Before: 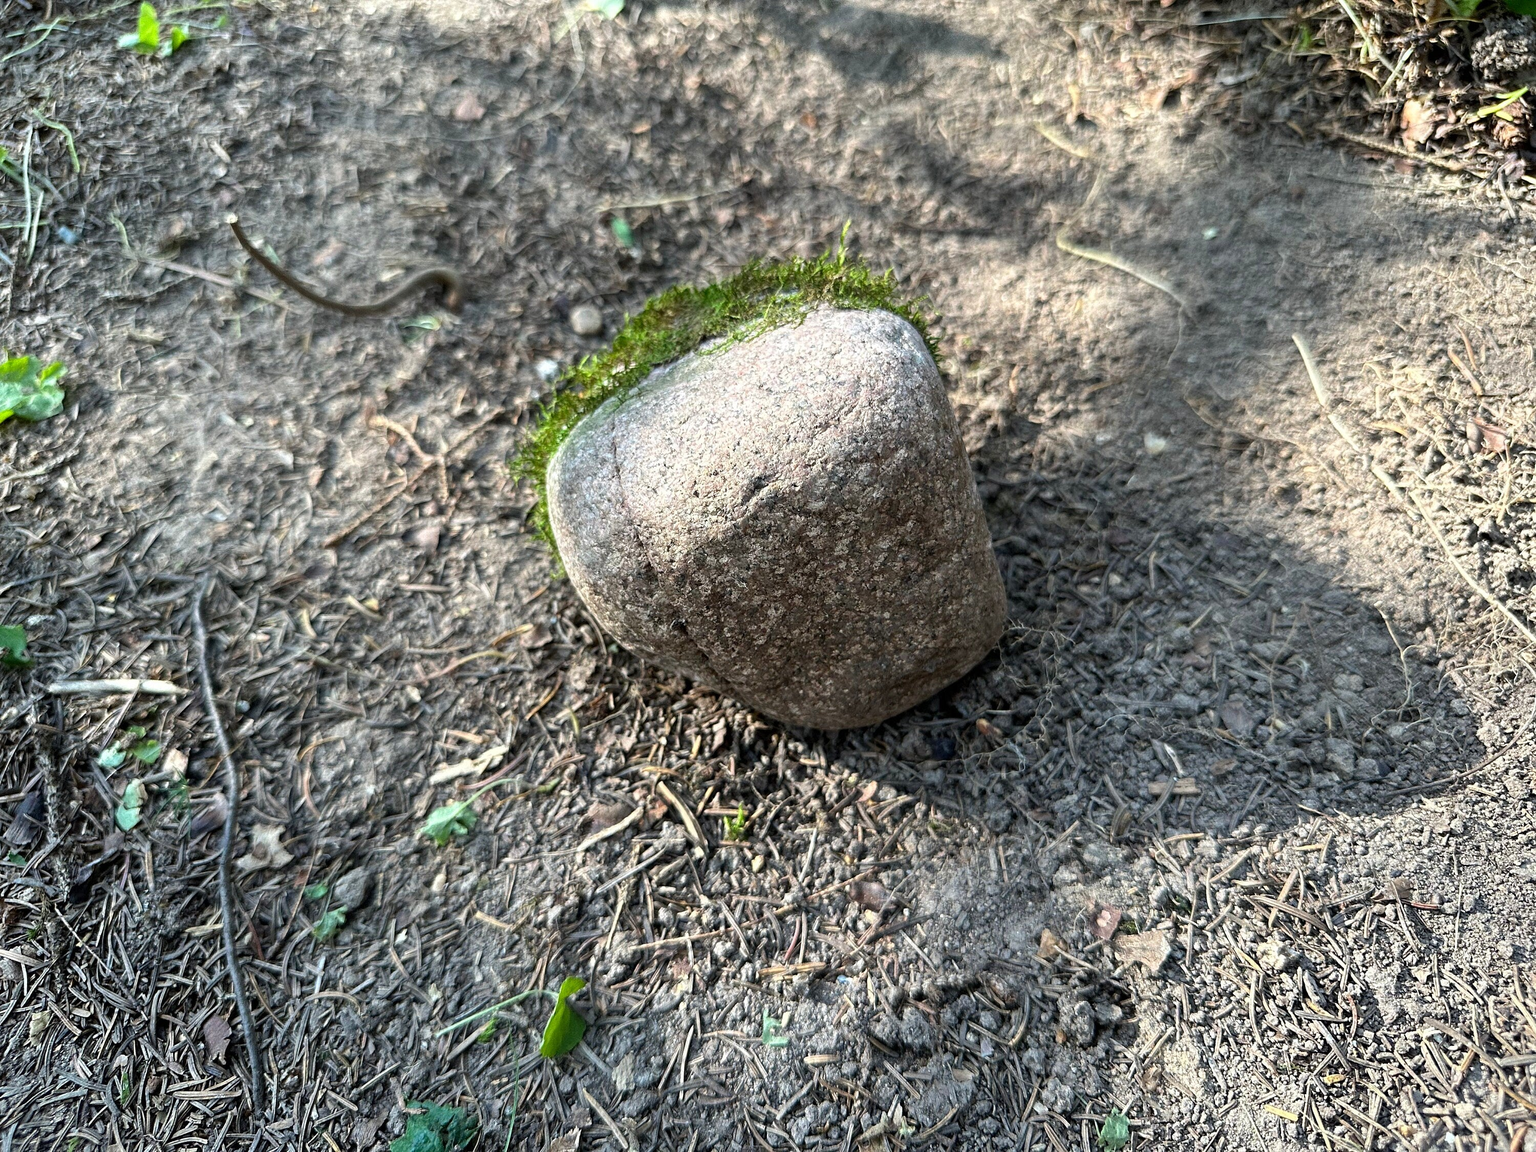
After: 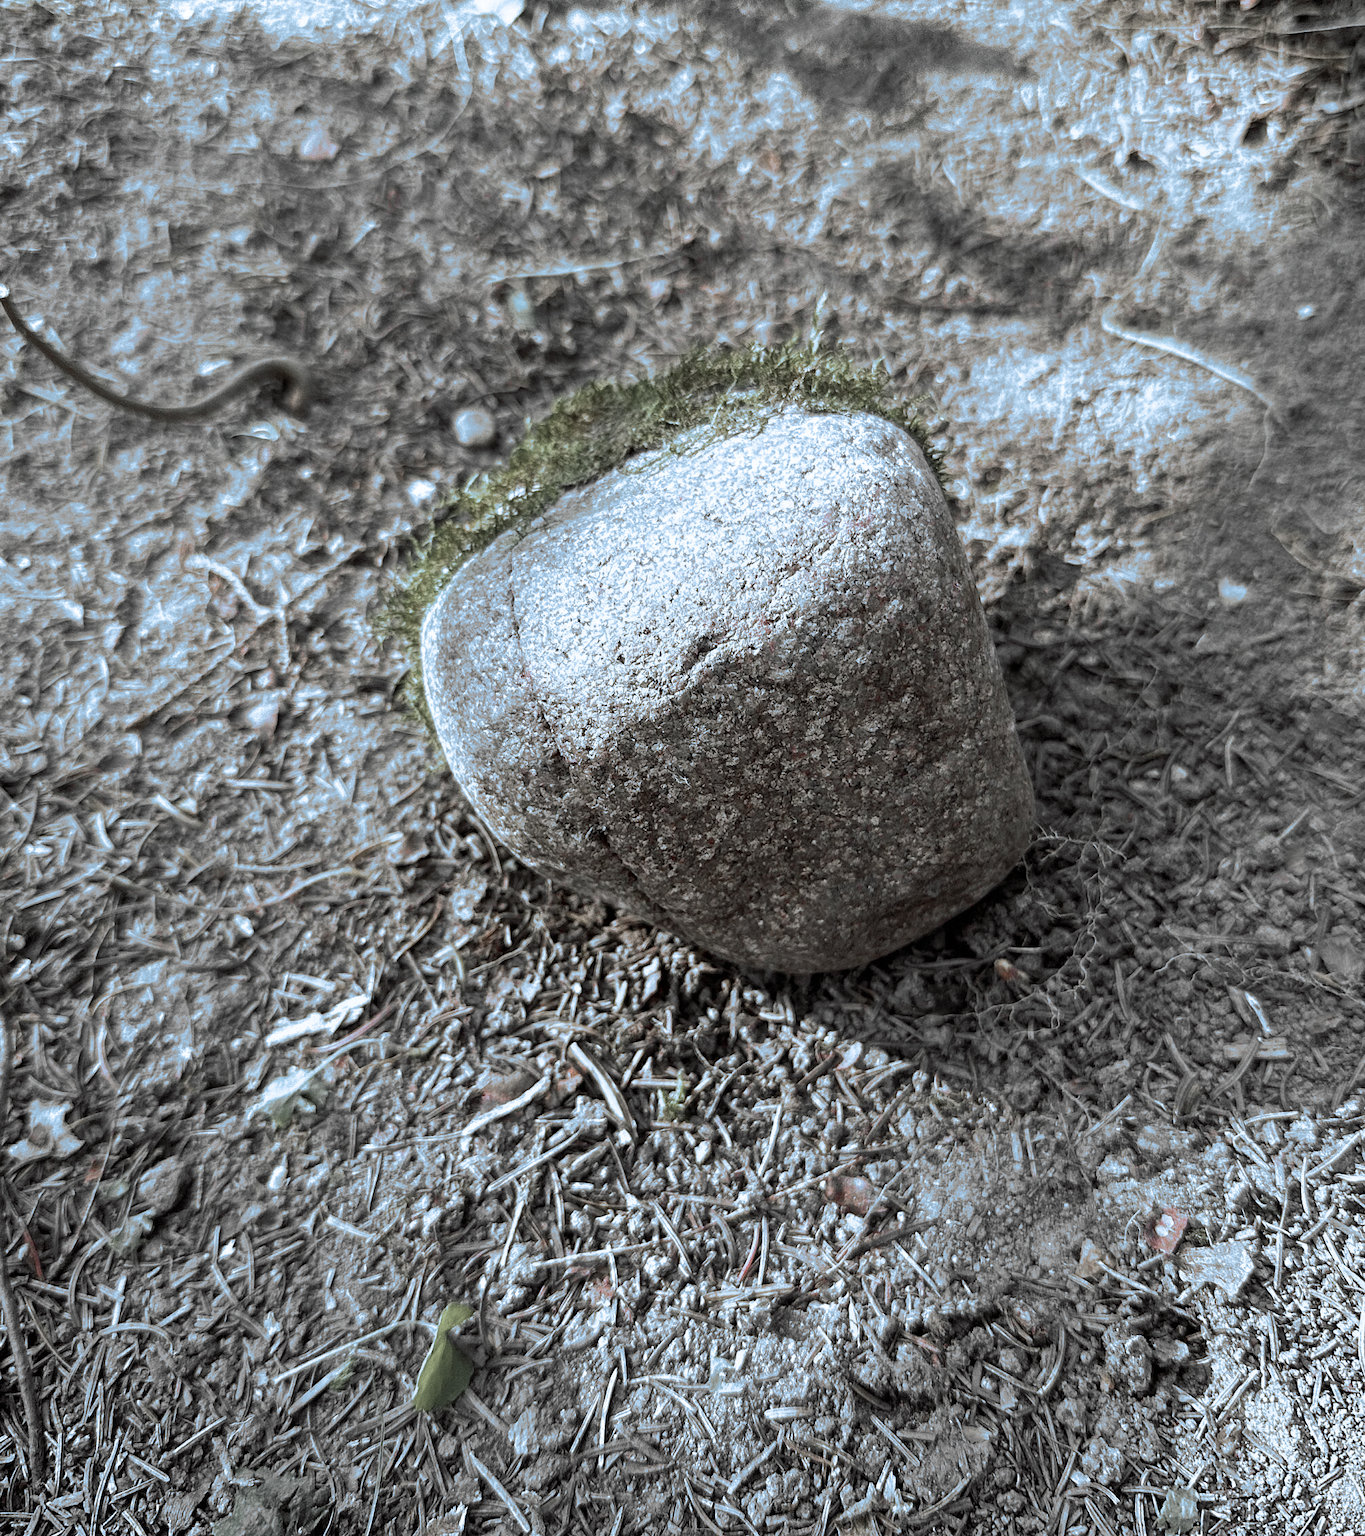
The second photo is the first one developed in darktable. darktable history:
crop and rotate: left 15.055%, right 18.278%
split-toning: shadows › hue 351.18°, shadows › saturation 0.86, highlights › hue 218.82°, highlights › saturation 0.73, balance -19.167
color zones: curves: ch1 [(0, 0.831) (0.08, 0.771) (0.157, 0.268) (0.241, 0.207) (0.562, -0.005) (0.714, -0.013) (0.876, 0.01) (1, 0.831)]
